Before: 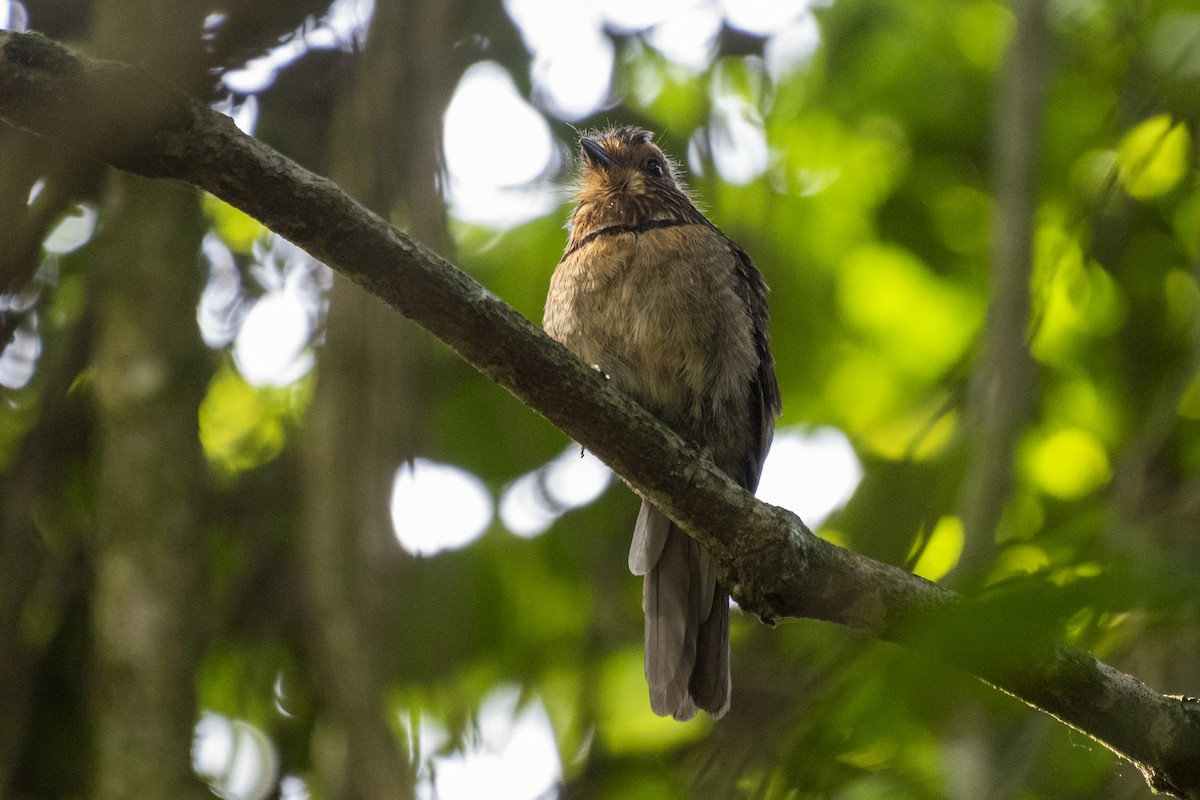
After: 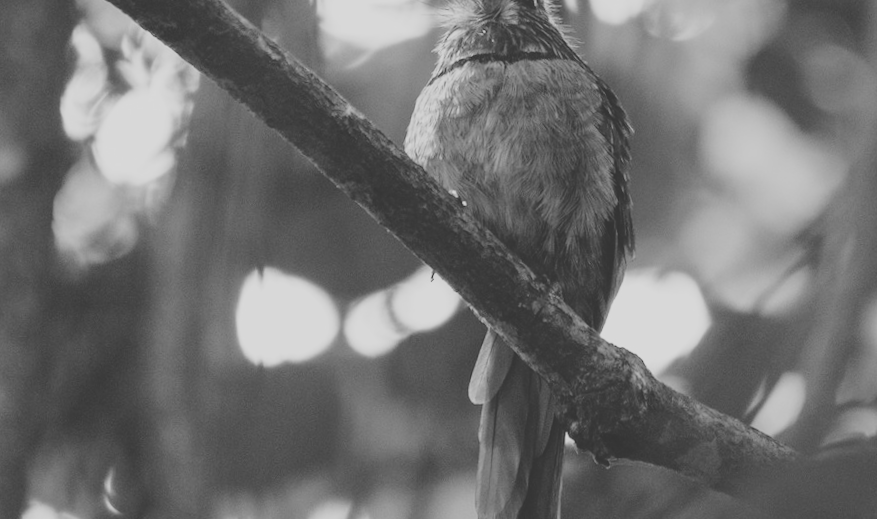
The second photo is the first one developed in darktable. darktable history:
crop and rotate: angle -3.37°, left 9.79%, top 20.73%, right 12.42%, bottom 11.82%
contrast brightness saturation: contrast -0.26, saturation -0.43
base curve: curves: ch0 [(0, 0) (0.028, 0.03) (0.121, 0.232) (0.46, 0.748) (0.859, 0.968) (1, 1)], preserve colors none
color calibration: output gray [0.21, 0.42, 0.37, 0], gray › normalize channels true, illuminant same as pipeline (D50), adaptation XYZ, x 0.346, y 0.359, gamut compression 0
rotate and perspective: rotation 1.72°, automatic cropping off
exposure: black level correction -0.015, compensate highlight preservation false
